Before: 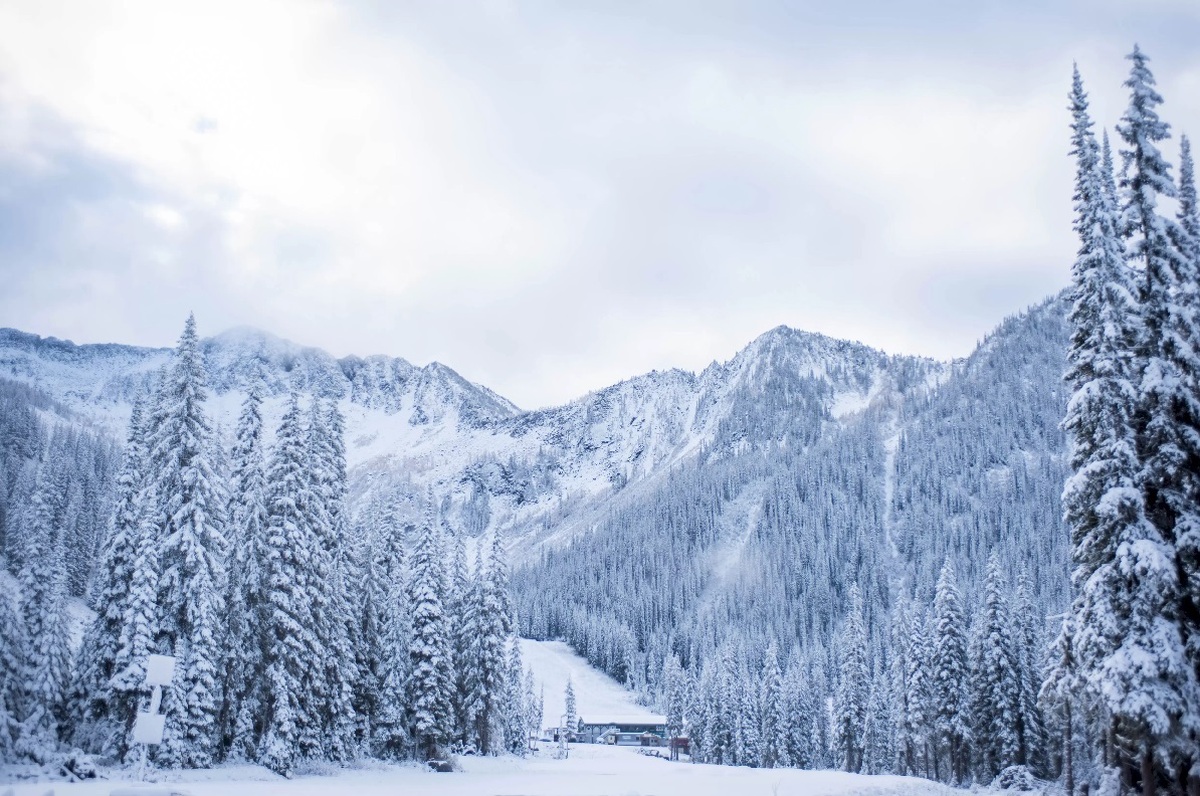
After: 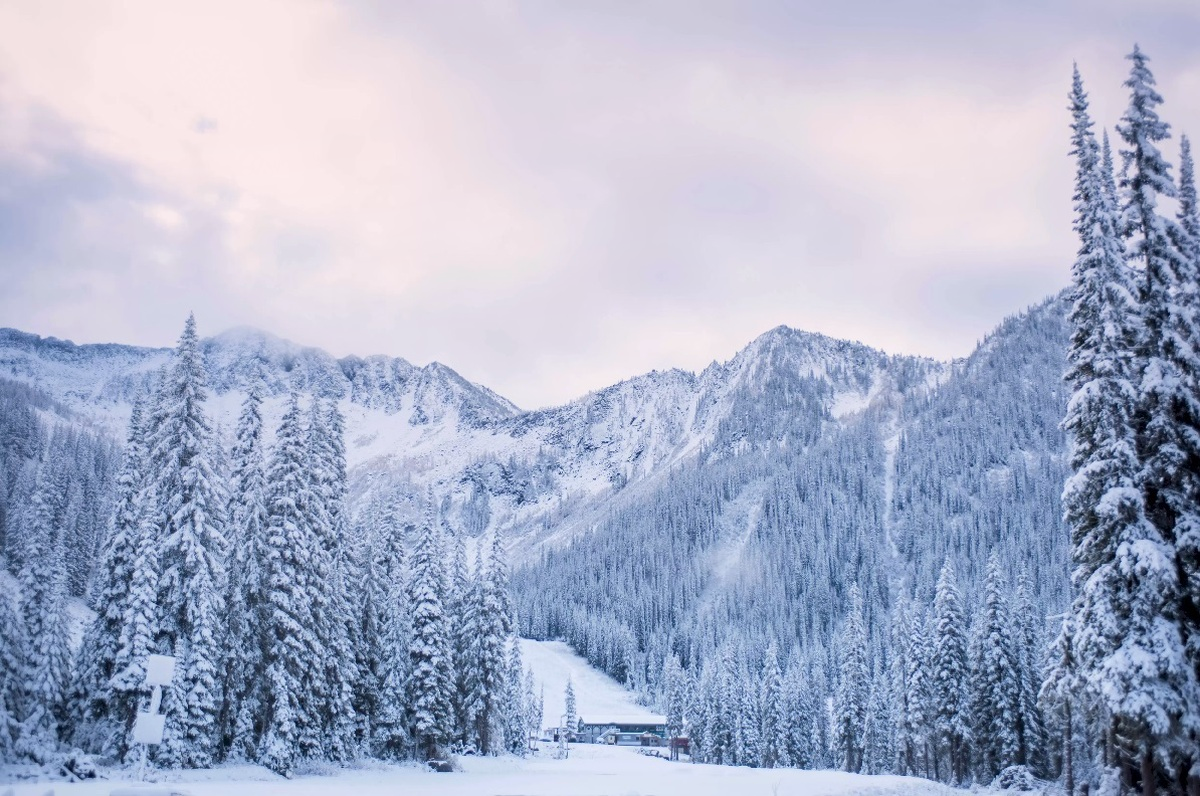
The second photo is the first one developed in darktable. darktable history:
color balance rgb: perceptual saturation grading › global saturation 10%, global vibrance 10%
graduated density: density 0.38 EV, hardness 21%, rotation -6.11°, saturation 32%
